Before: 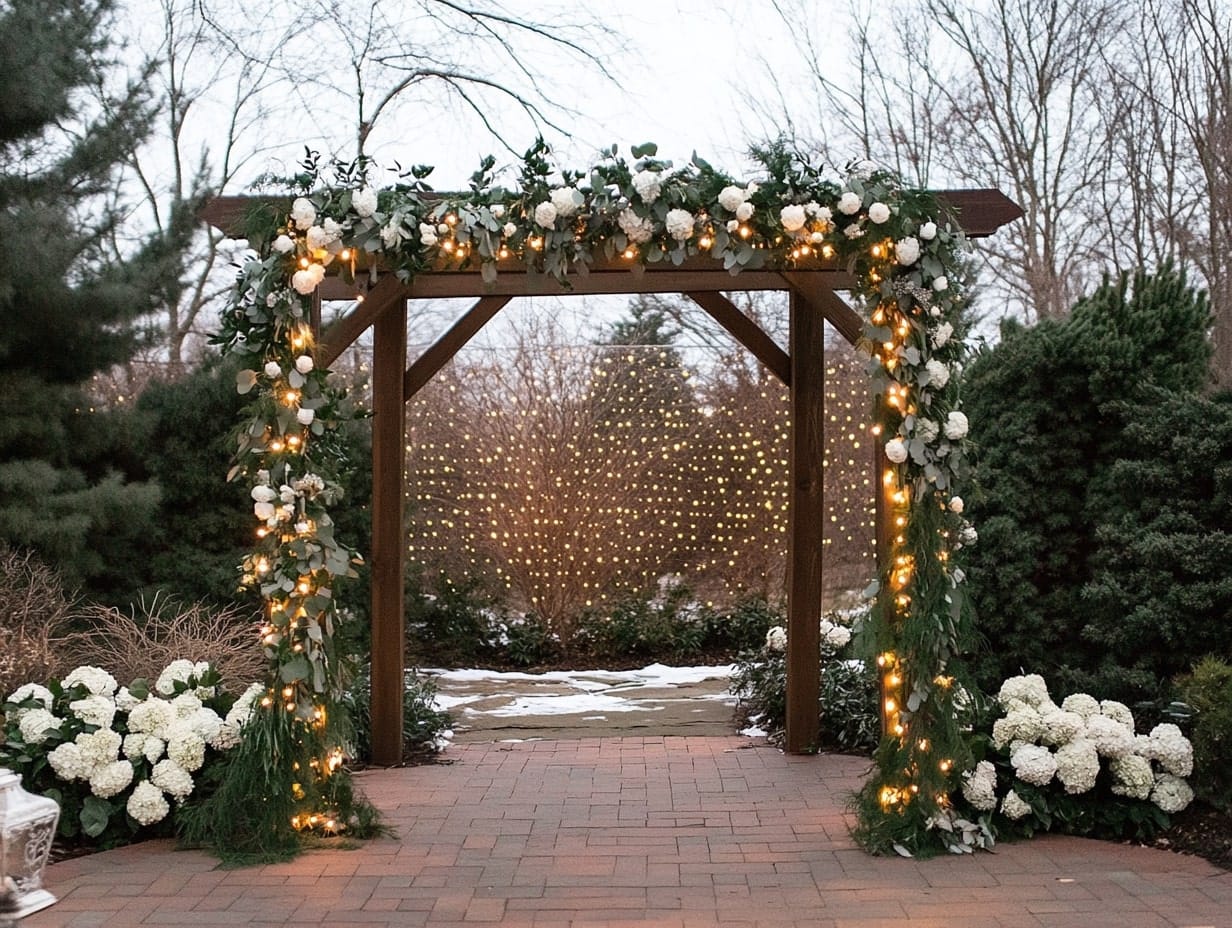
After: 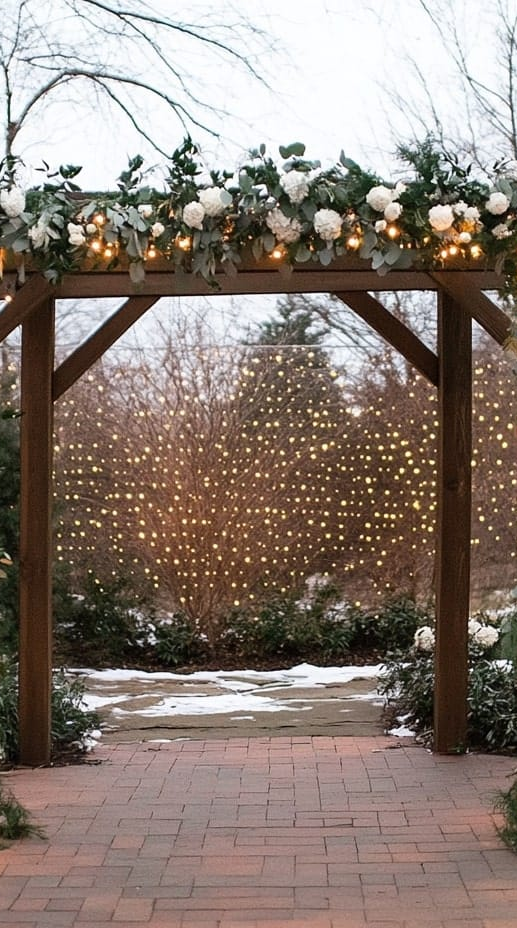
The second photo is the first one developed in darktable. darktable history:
crop: left 28.583%, right 29.39%
